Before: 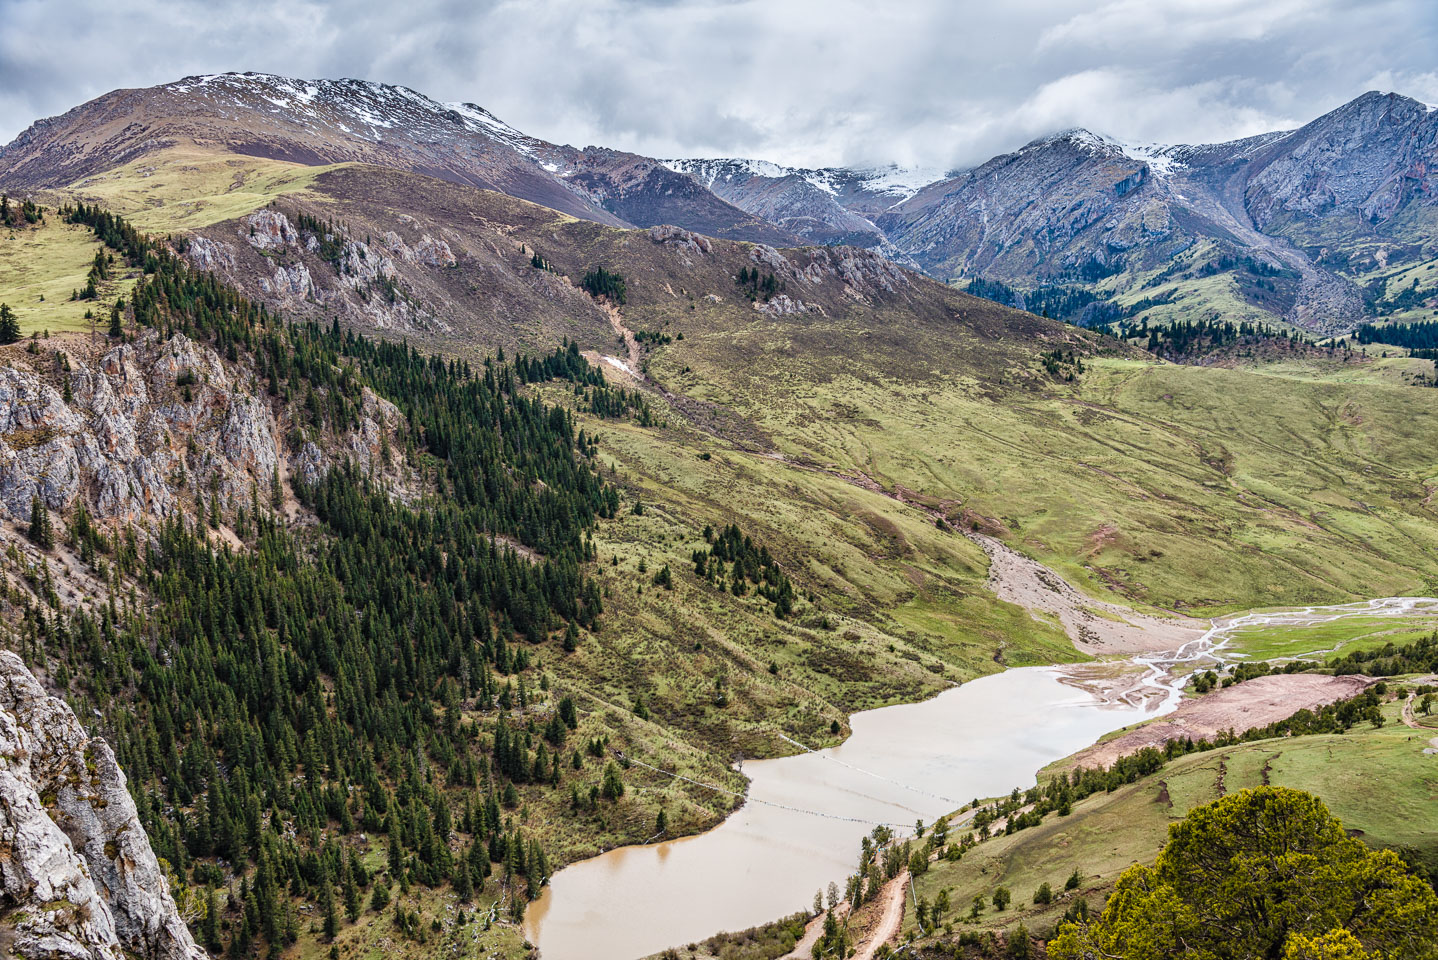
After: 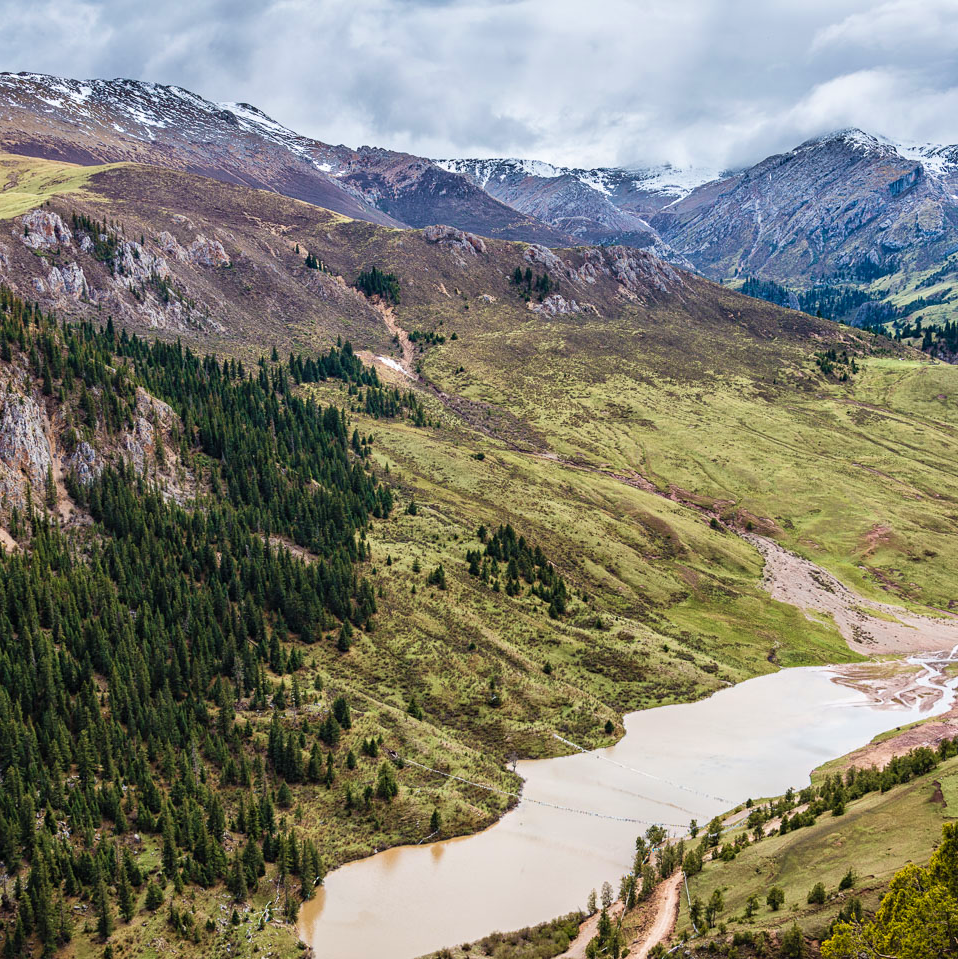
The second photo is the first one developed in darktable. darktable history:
crop and rotate: left 15.754%, right 17.579%
velvia: on, module defaults
